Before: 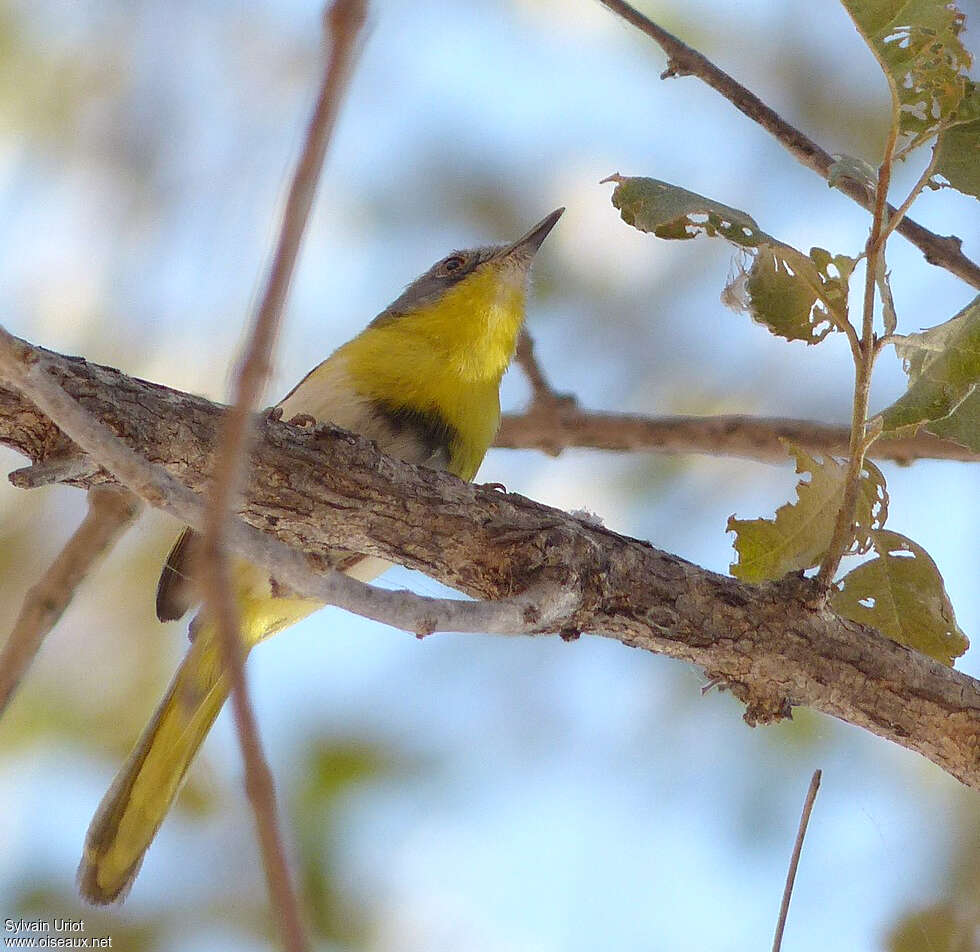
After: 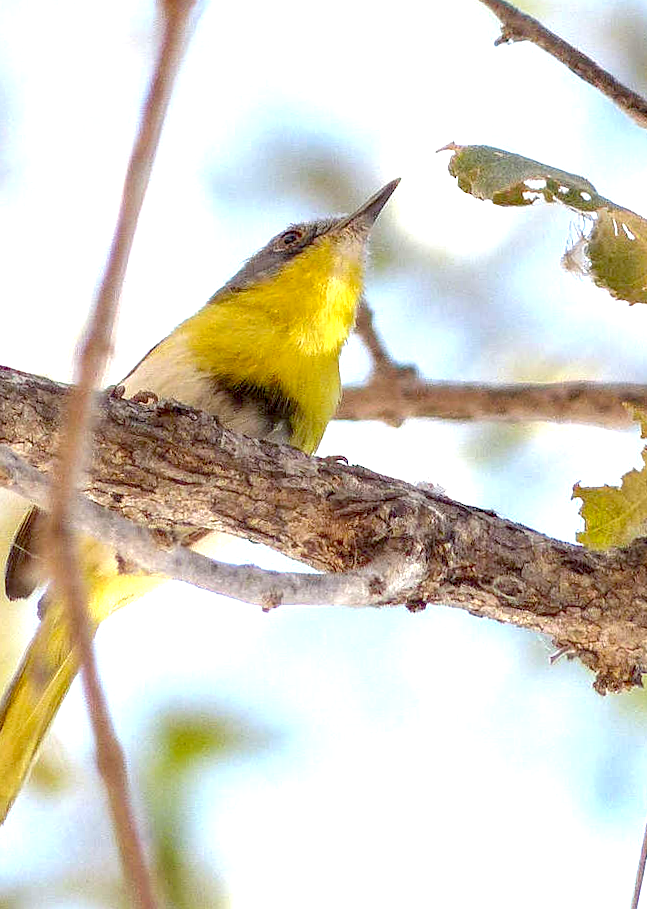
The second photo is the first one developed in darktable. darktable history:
crop and rotate: left 15.055%, right 18.278%
rotate and perspective: rotation -1.32°, lens shift (horizontal) -0.031, crop left 0.015, crop right 0.985, crop top 0.047, crop bottom 0.982
exposure: black level correction 0.011, exposure 1.088 EV, compensate exposure bias true, compensate highlight preservation false
local contrast: detail 130%
